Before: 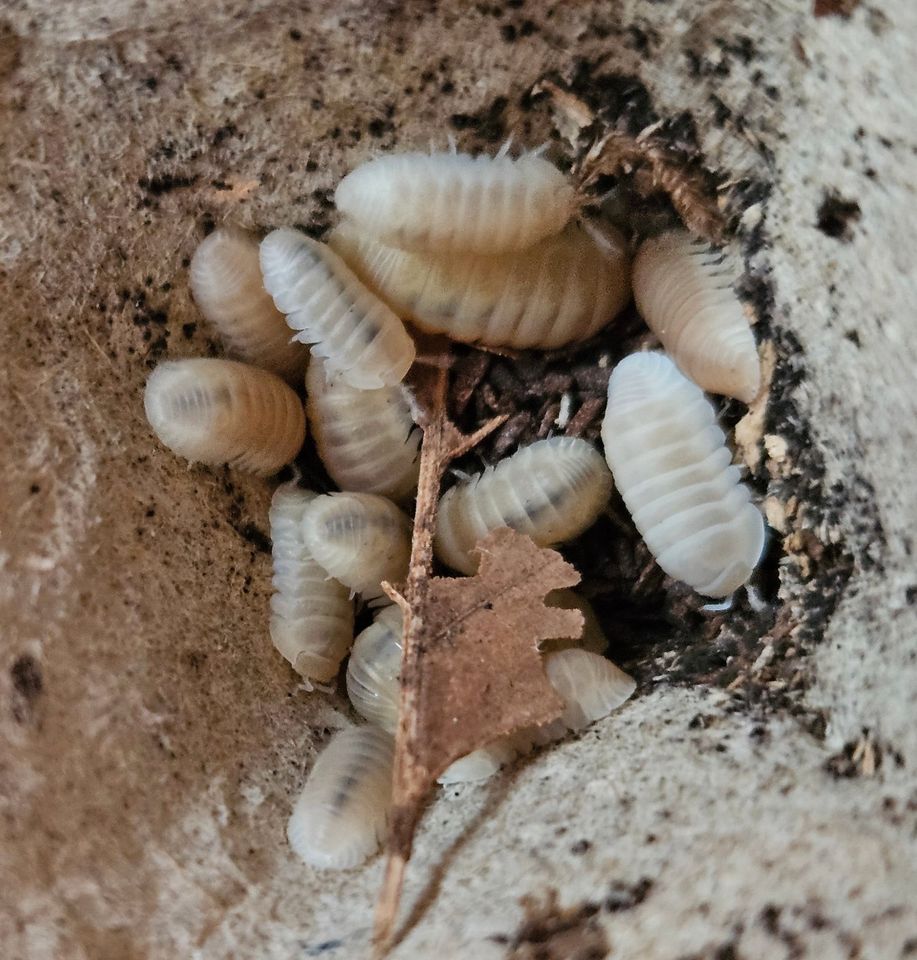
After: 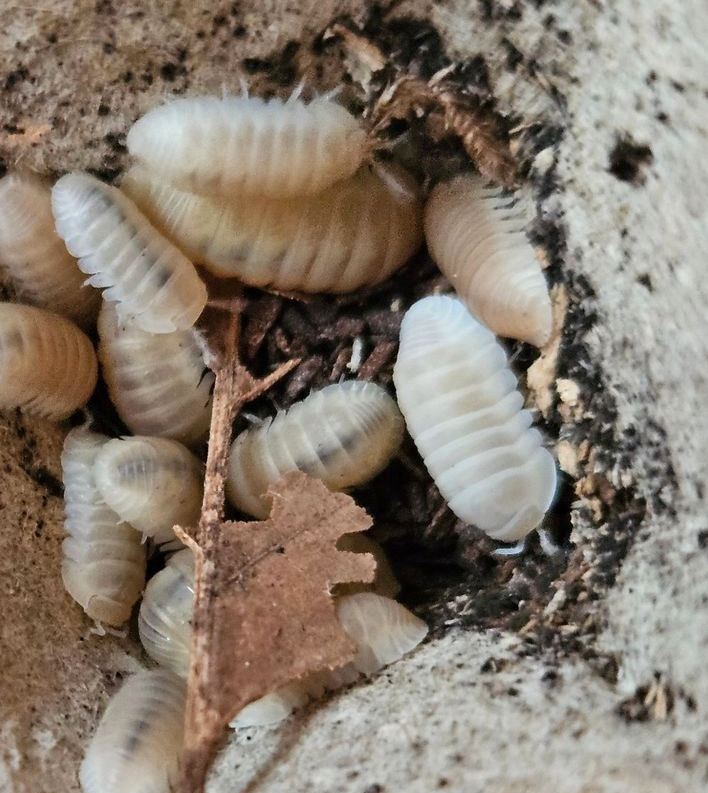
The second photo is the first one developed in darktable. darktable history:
crop: left 22.754%, top 5.876%, bottom 11.515%
exposure: exposure 0.203 EV, compensate exposure bias true, compensate highlight preservation false
